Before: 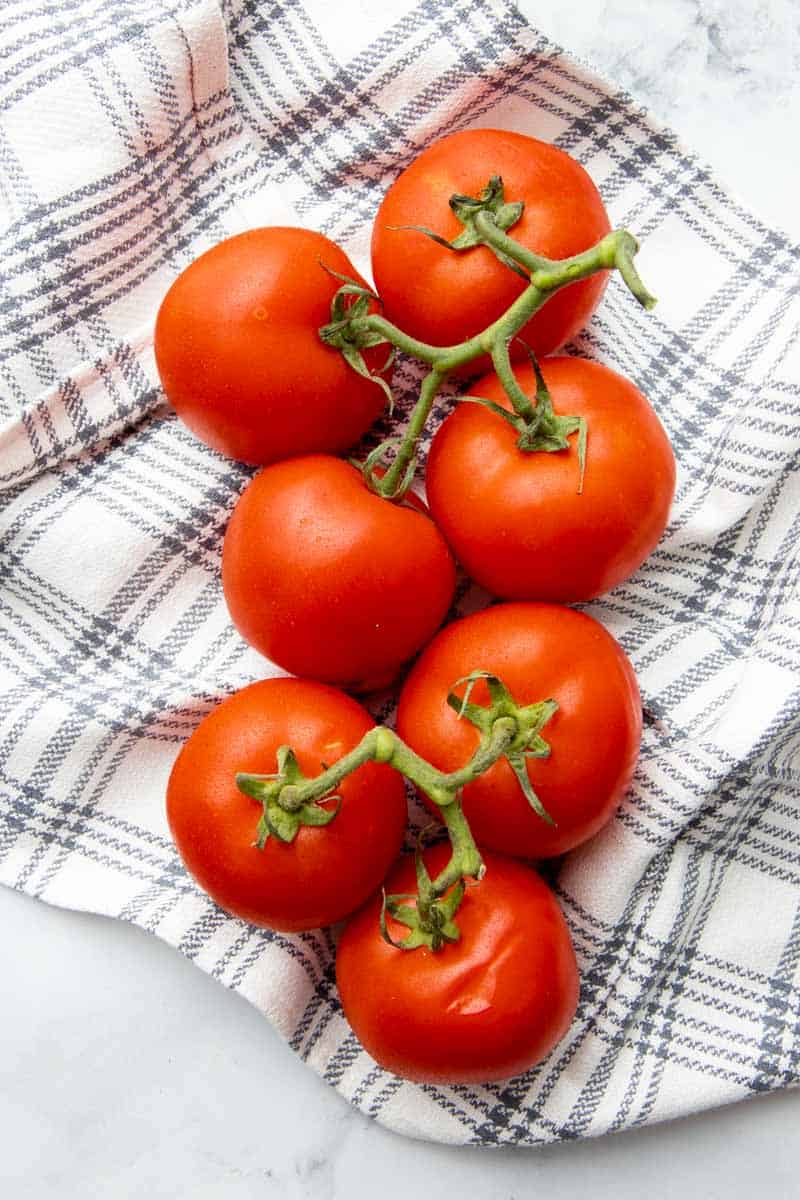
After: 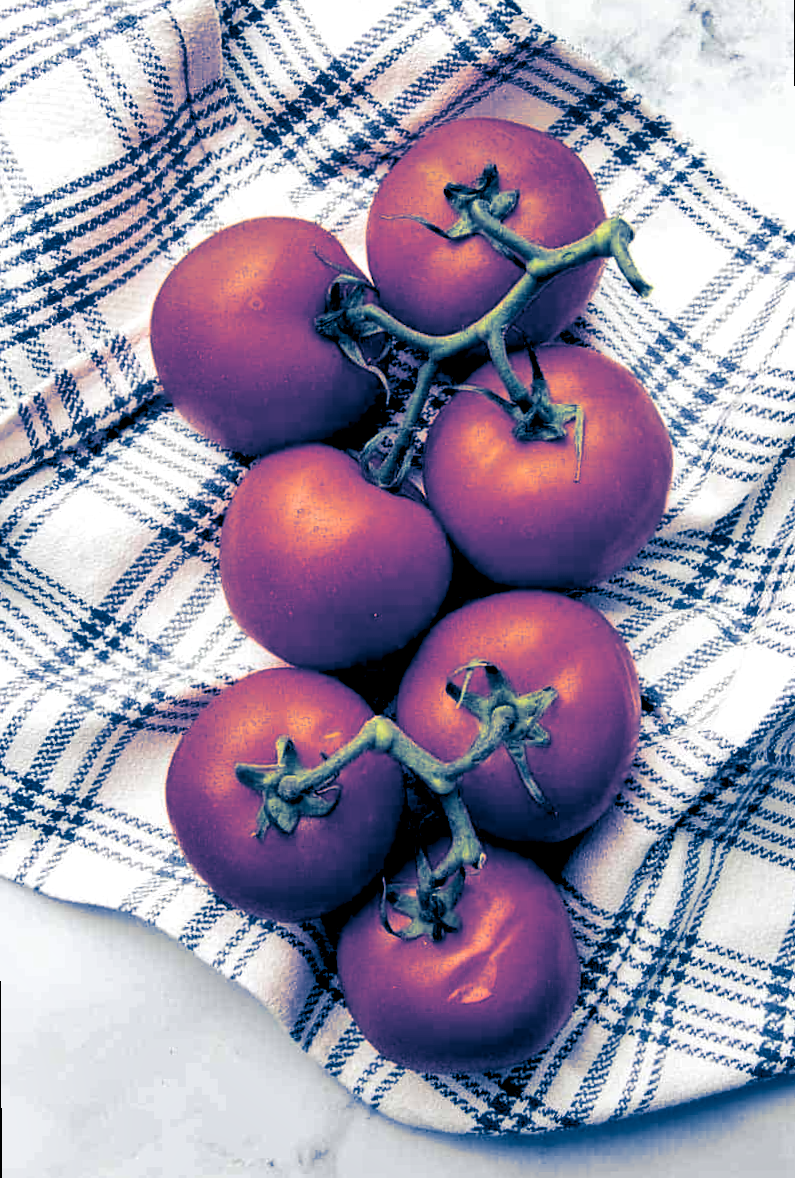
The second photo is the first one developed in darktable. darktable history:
rotate and perspective: rotation -0.45°, automatic cropping original format, crop left 0.008, crop right 0.992, crop top 0.012, crop bottom 0.988
rgb levels: levels [[0.034, 0.472, 0.904], [0, 0.5, 1], [0, 0.5, 1]]
shadows and highlights: shadows 43.71, white point adjustment -1.46, soften with gaussian
split-toning: shadows › hue 226.8°, shadows › saturation 1, highlights › saturation 0, balance -61.41
